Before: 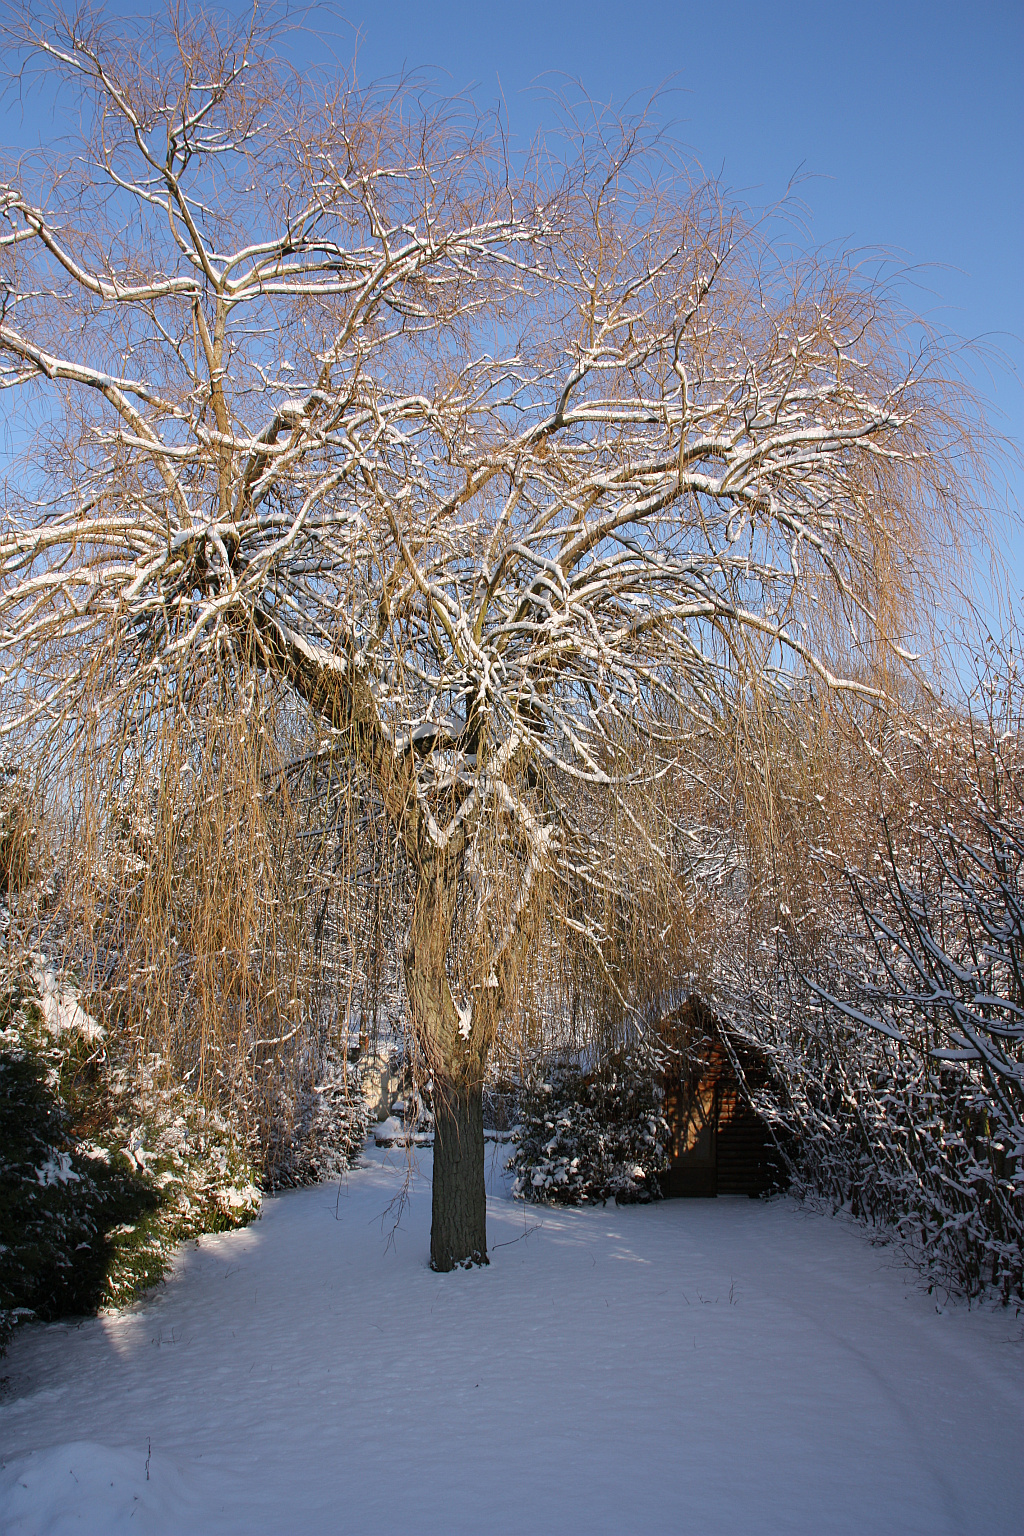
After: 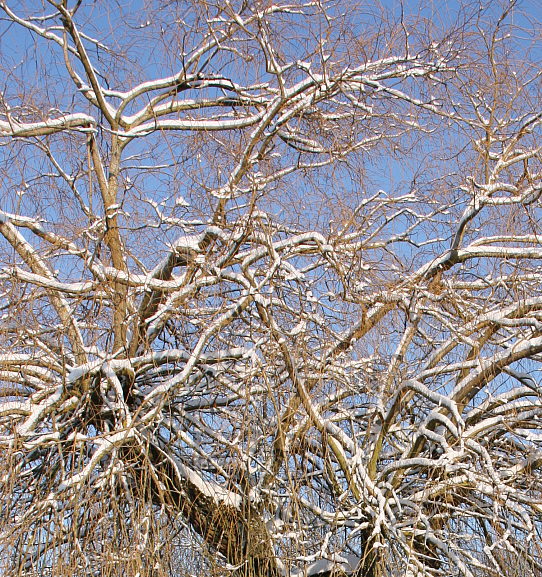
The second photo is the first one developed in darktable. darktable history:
crop: left 10.347%, top 10.682%, right 36.65%, bottom 51.743%
